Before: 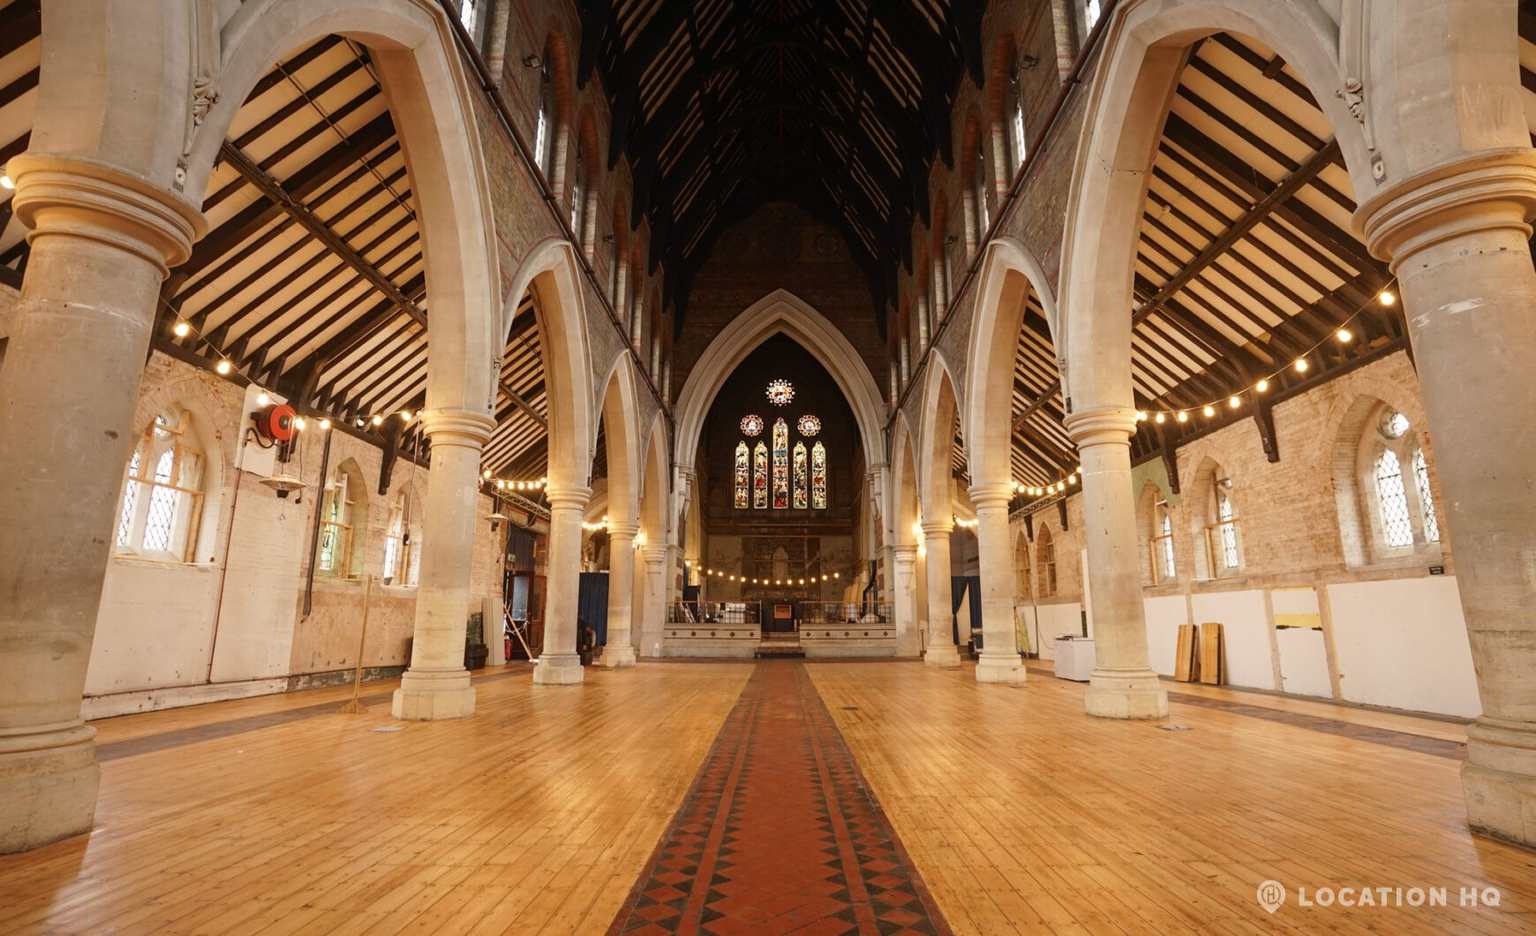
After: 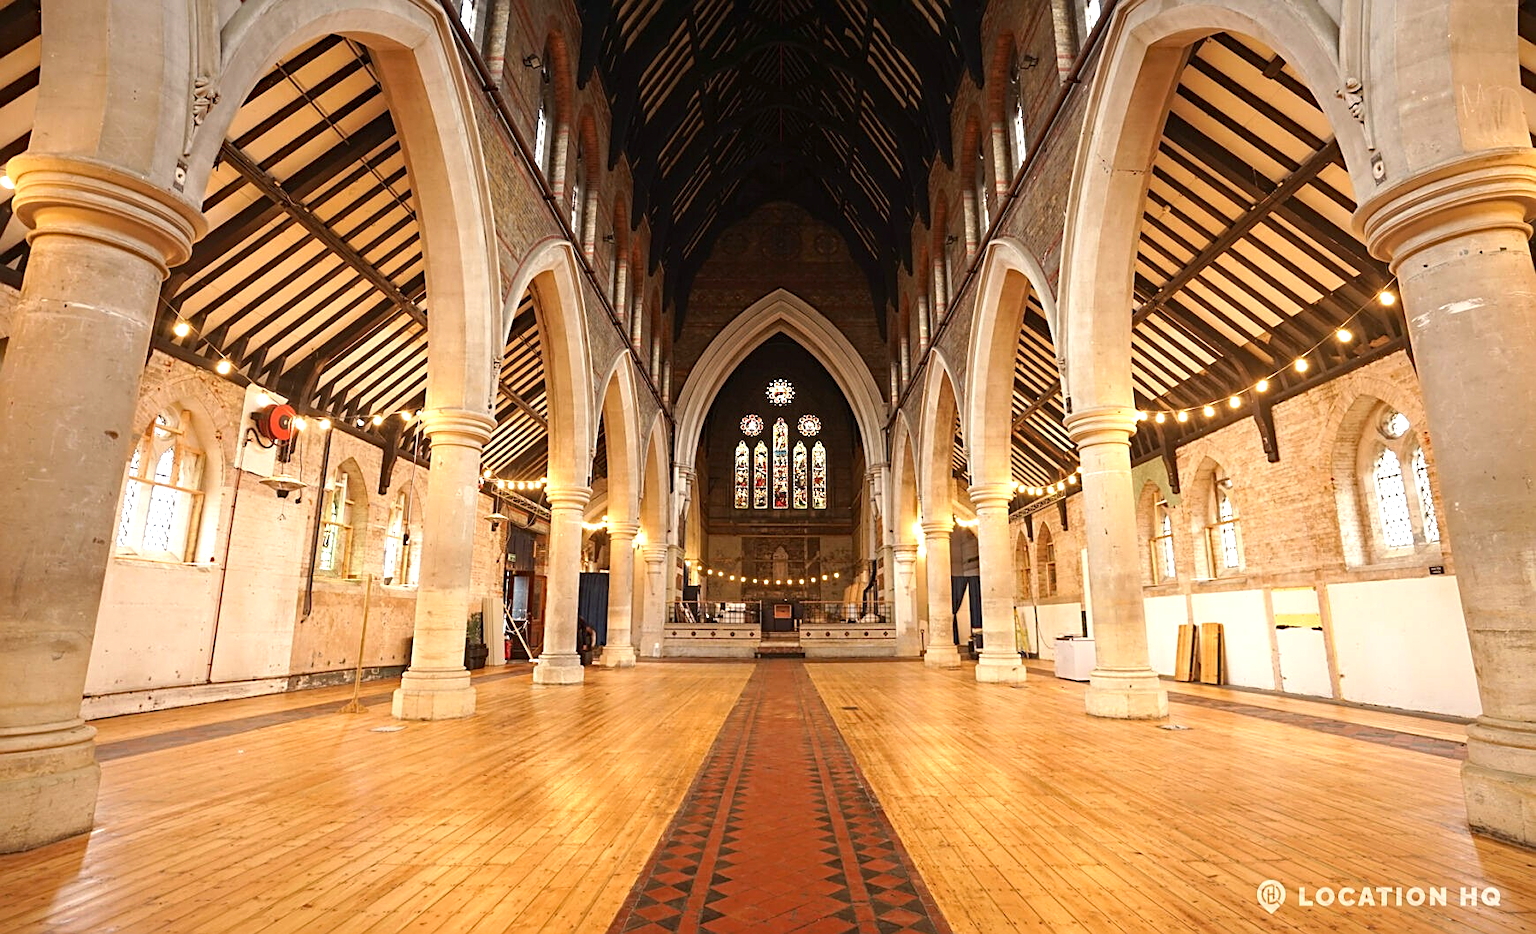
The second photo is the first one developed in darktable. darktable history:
crop: bottom 0.068%
sharpen: on, module defaults
exposure: black level correction 0, exposure 0.703 EV, compensate exposure bias true, compensate highlight preservation false
haze removal: compatibility mode true, adaptive false
